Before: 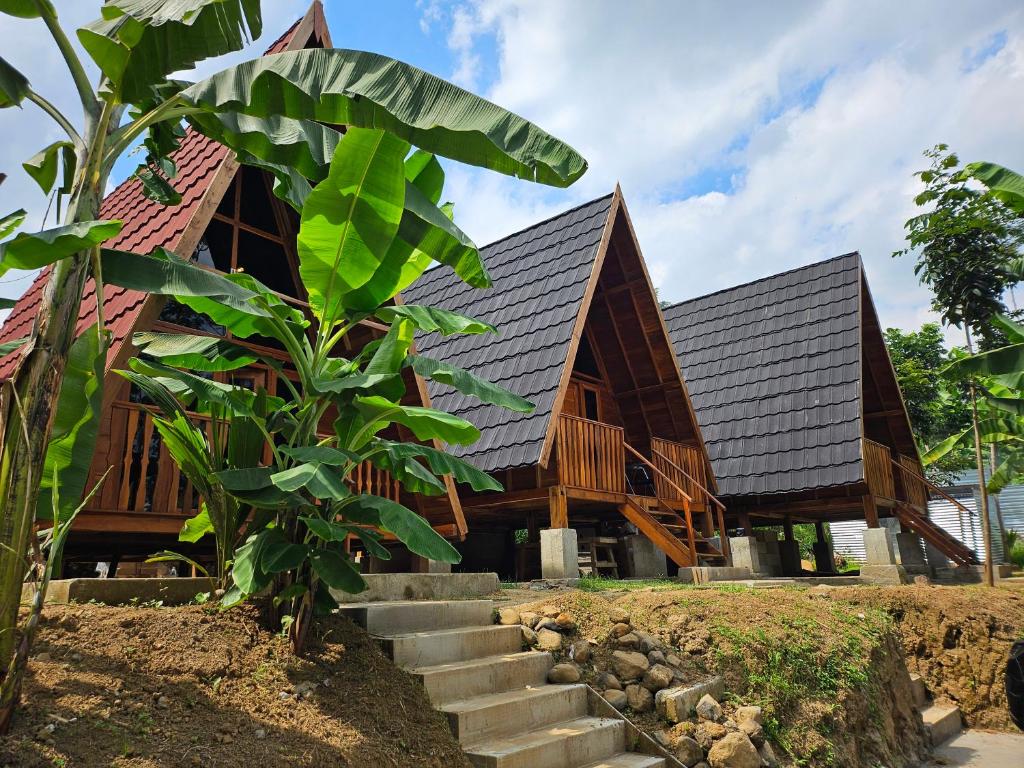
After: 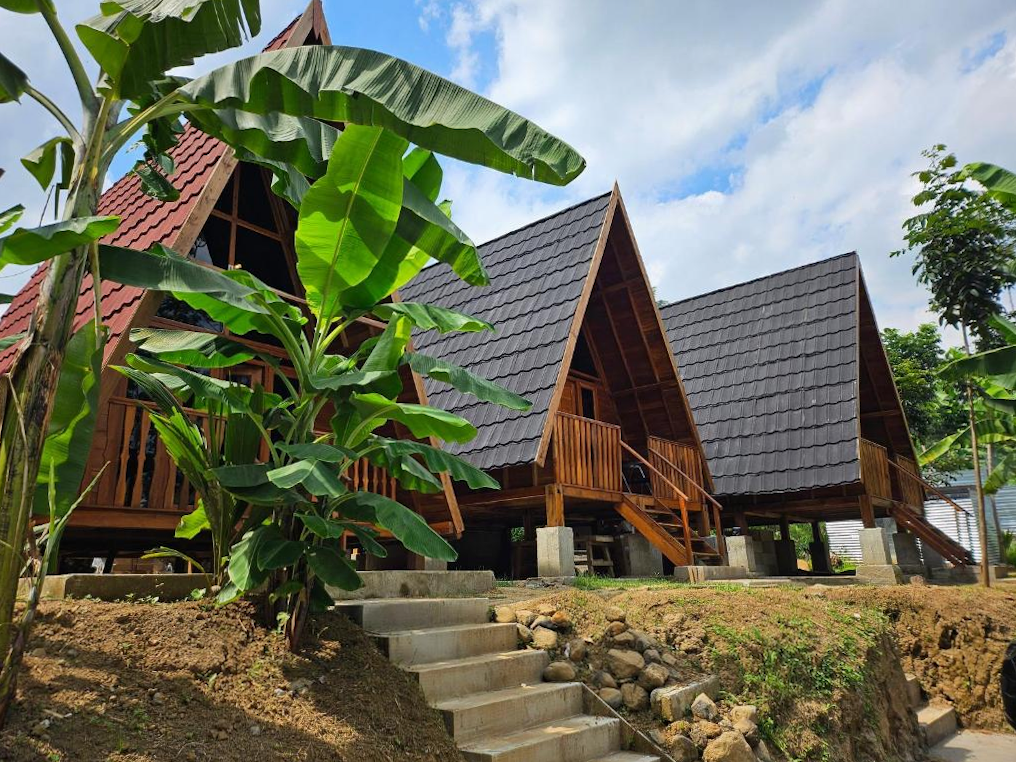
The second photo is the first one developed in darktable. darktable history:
crop and rotate: angle -0.311°
exposure: exposure -0.04 EV, compensate highlight preservation false
